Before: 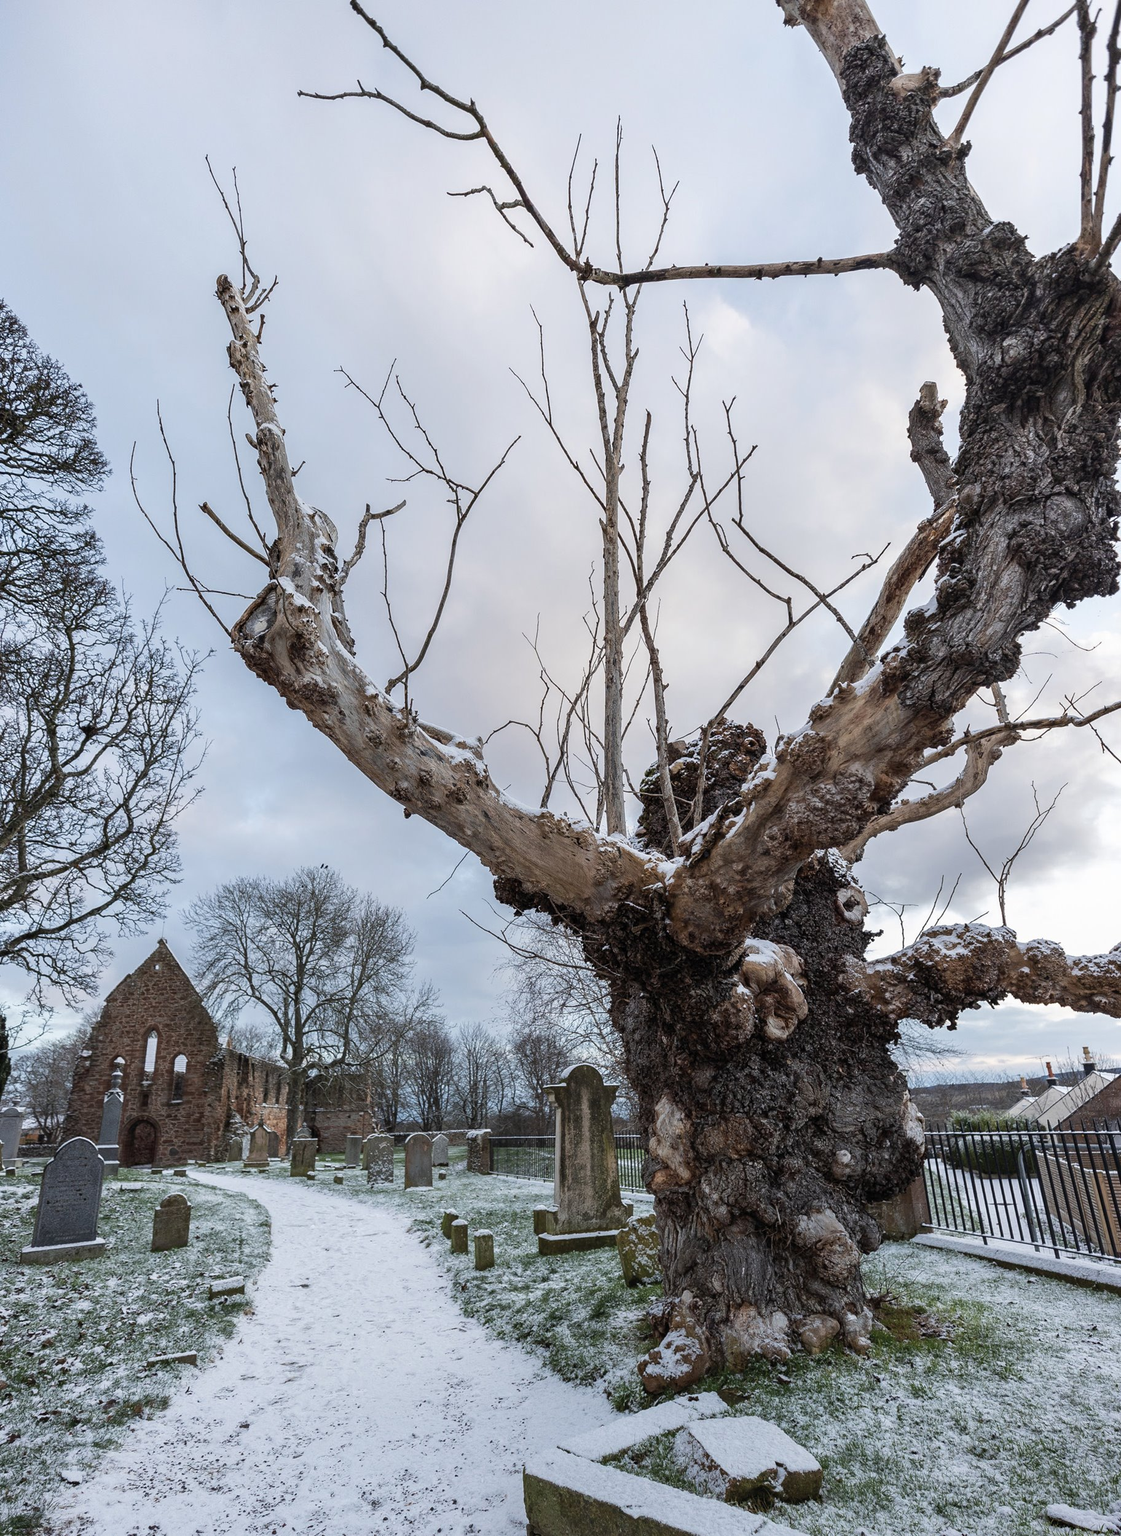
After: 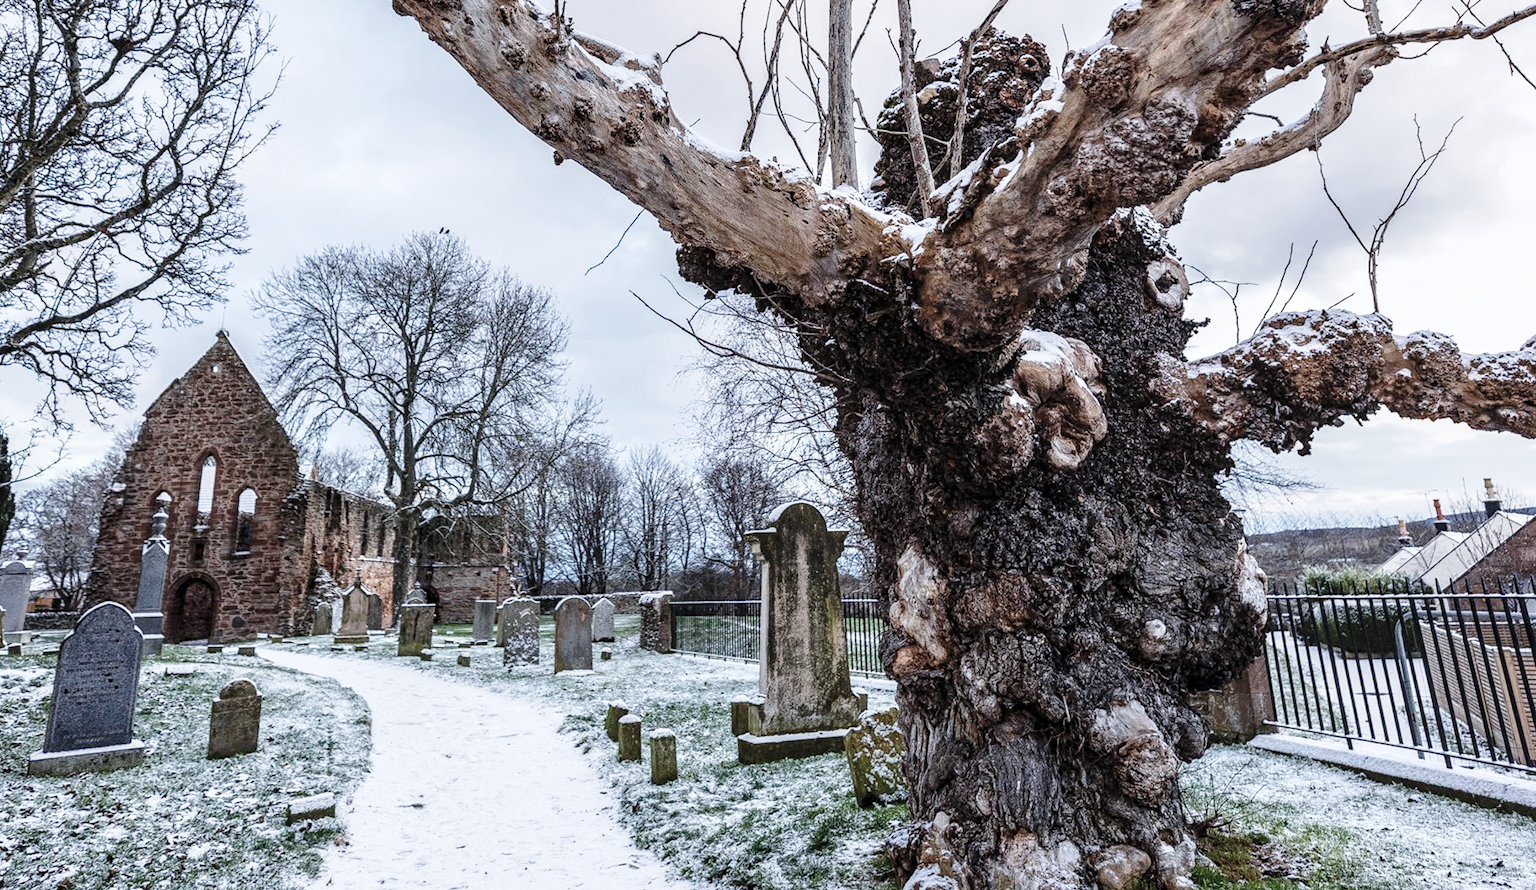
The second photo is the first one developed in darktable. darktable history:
color calibration: illuminant as shot in camera, x 0.358, y 0.373, temperature 4628.91 K
color correction: highlights b* 0.066, saturation 0.836
crop: top 45.452%, bottom 12.225%
local contrast: detail 130%
base curve: curves: ch0 [(0, 0) (0.028, 0.03) (0.121, 0.232) (0.46, 0.748) (0.859, 0.968) (1, 1)], preserve colors none
